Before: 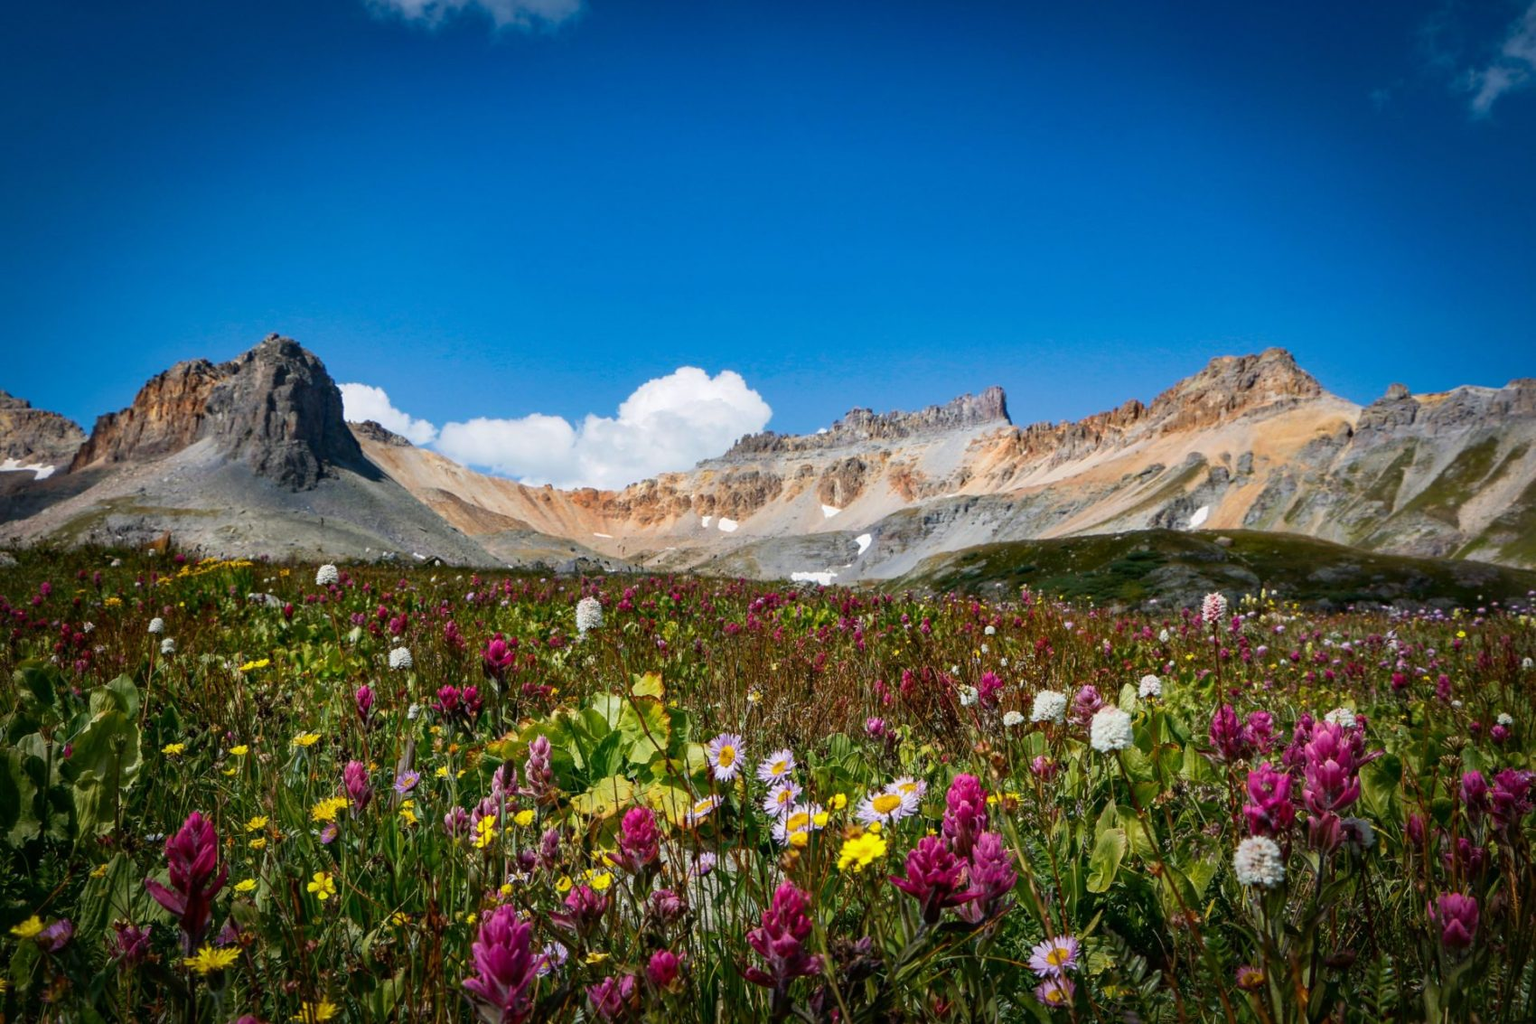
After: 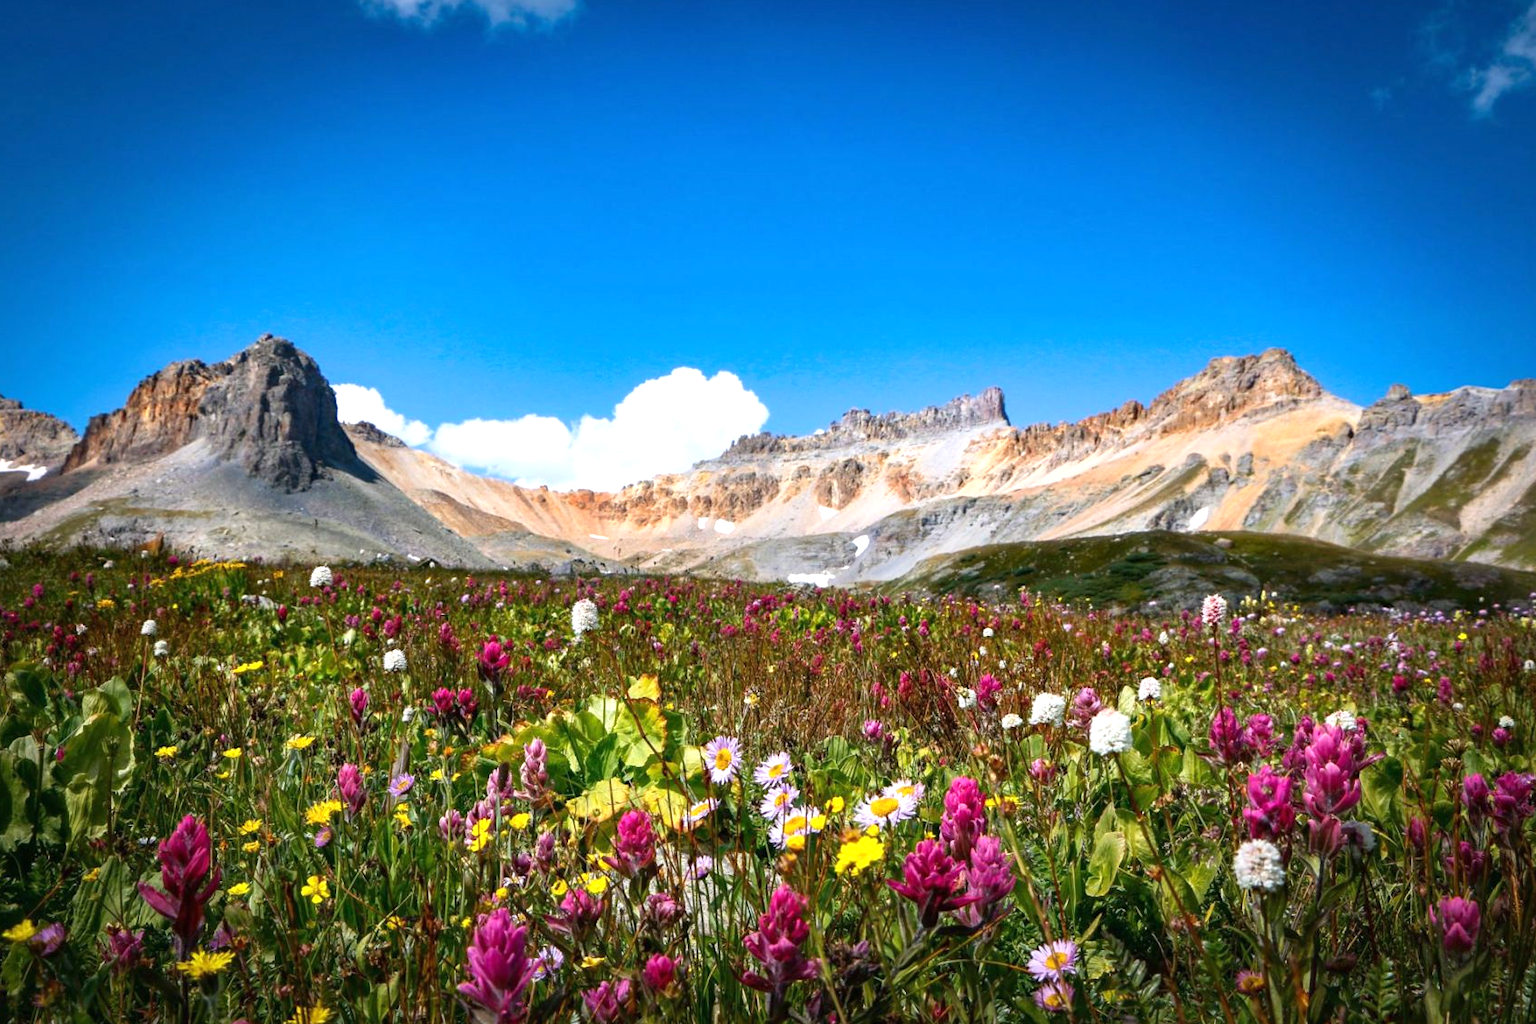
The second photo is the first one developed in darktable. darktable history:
white balance: red 1.009, blue 1.027
exposure: black level correction 0, exposure 0.7 EV, compensate exposure bias true, compensate highlight preservation false
crop and rotate: left 0.614%, top 0.179%, bottom 0.309%
base curve: exposure shift 0, preserve colors none
